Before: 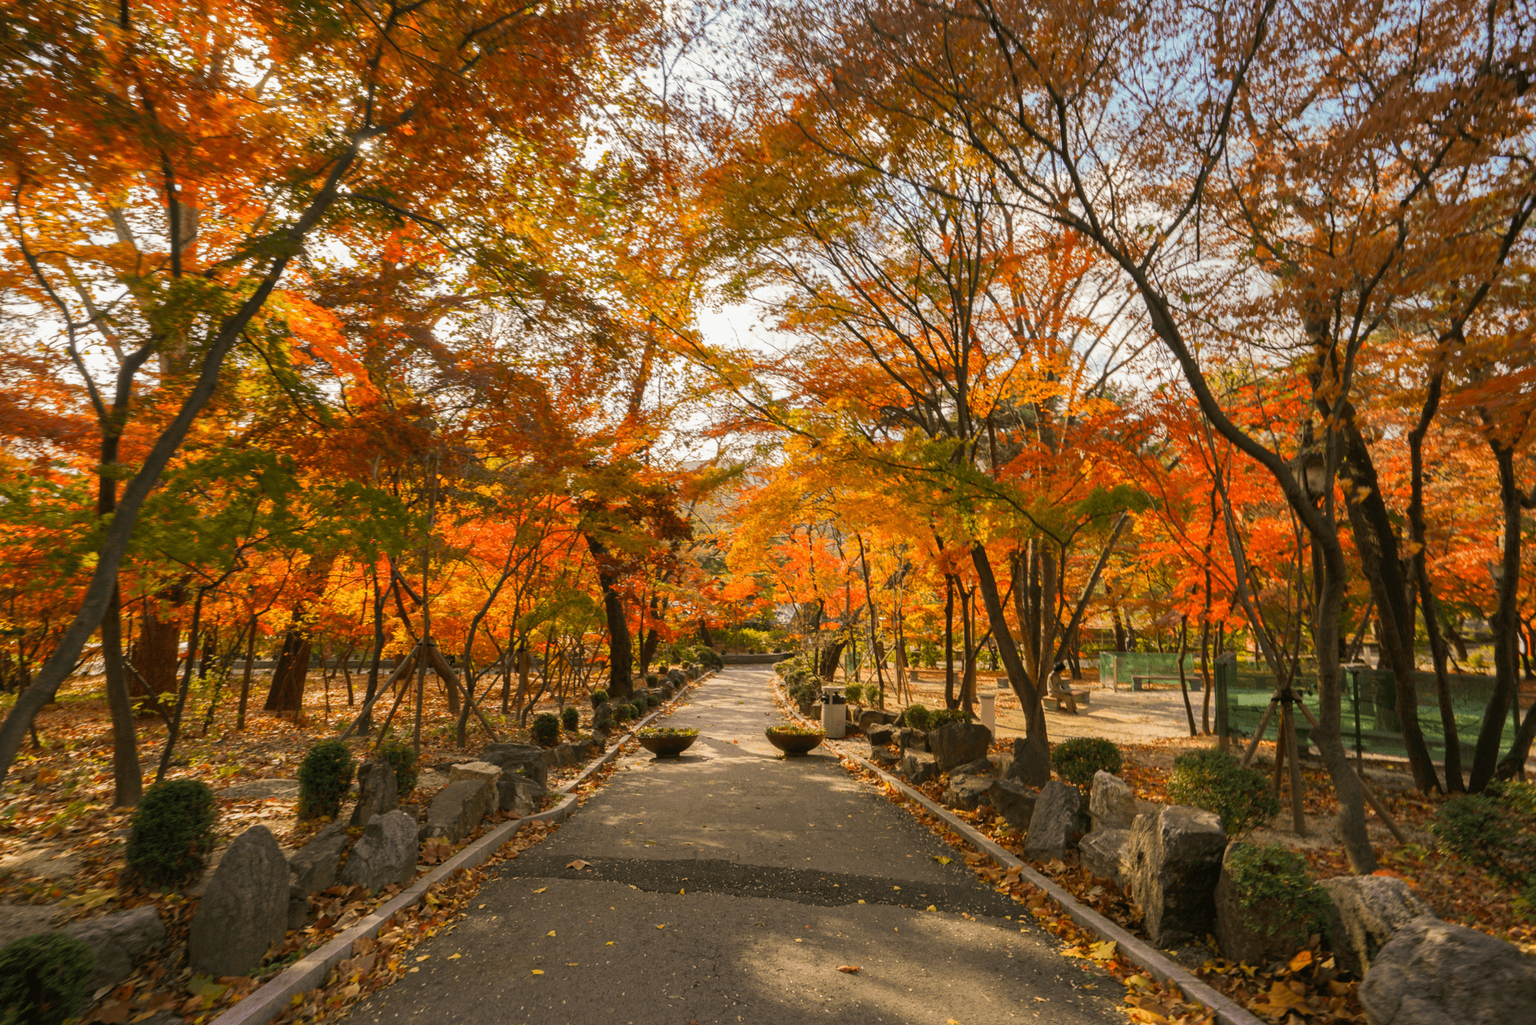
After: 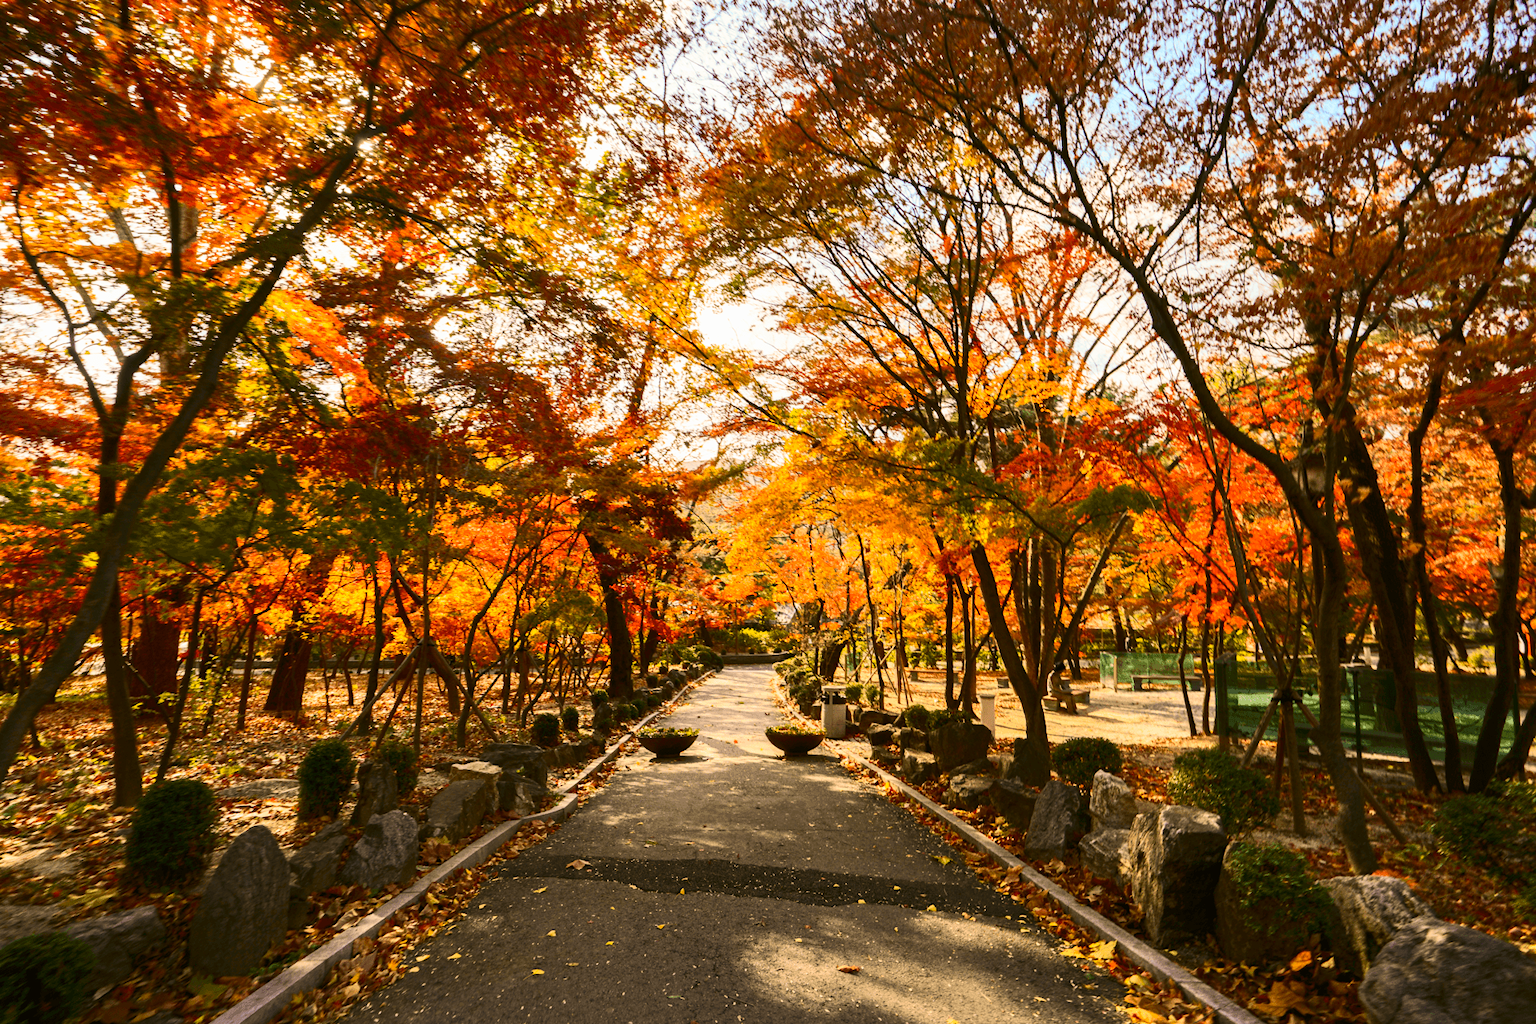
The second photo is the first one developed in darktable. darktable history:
contrast brightness saturation: contrast 0.396, brightness 0.102, saturation 0.215
